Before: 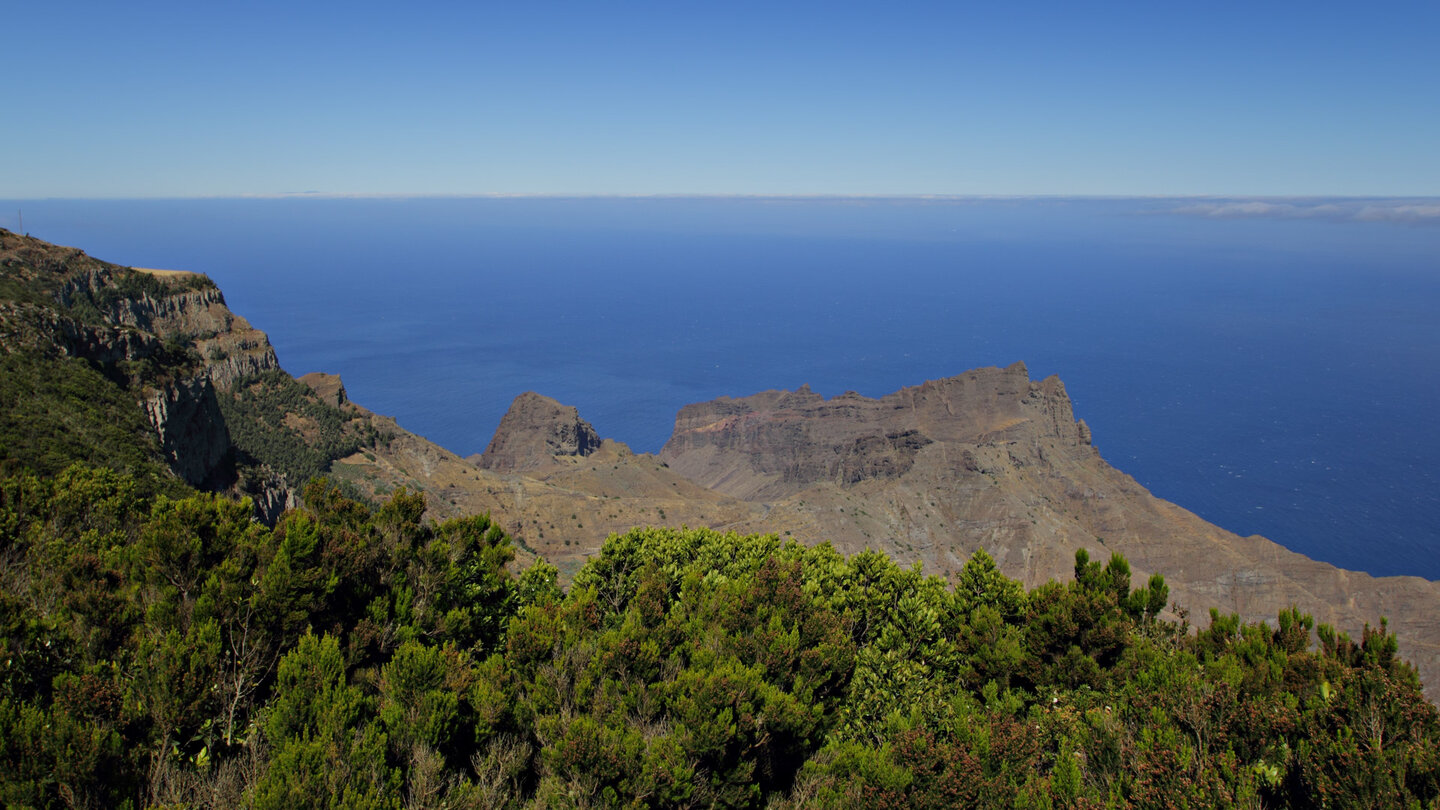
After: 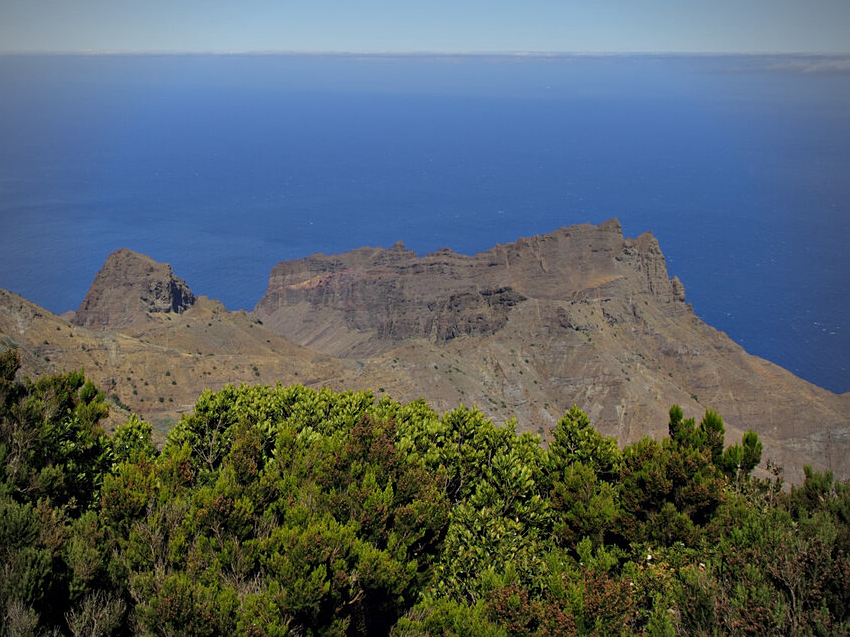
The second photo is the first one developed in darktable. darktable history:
crop and rotate: left 28.256%, top 17.734%, right 12.656%, bottom 3.573%
sharpen: radius 1.272, amount 0.305, threshold 0
vignetting: on, module defaults
